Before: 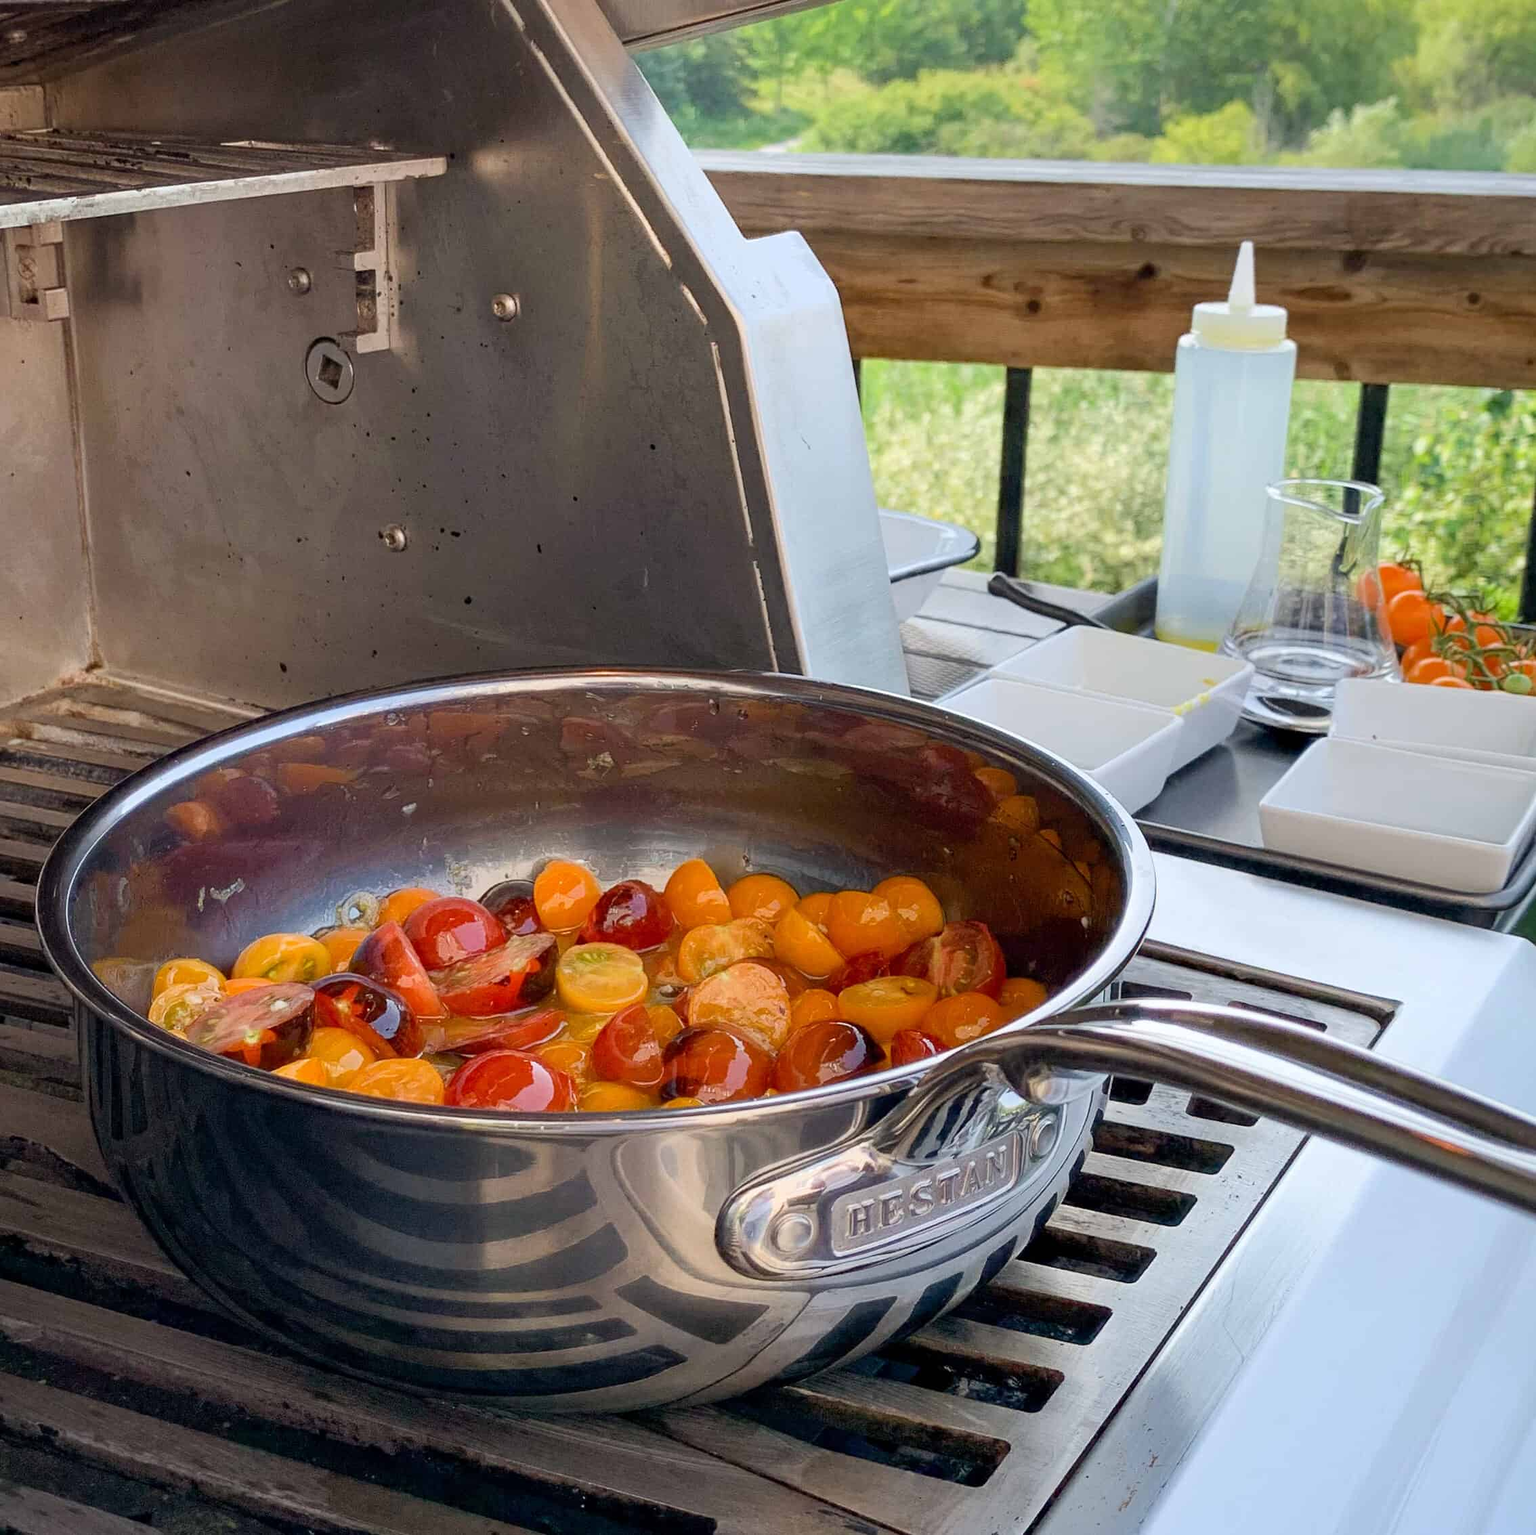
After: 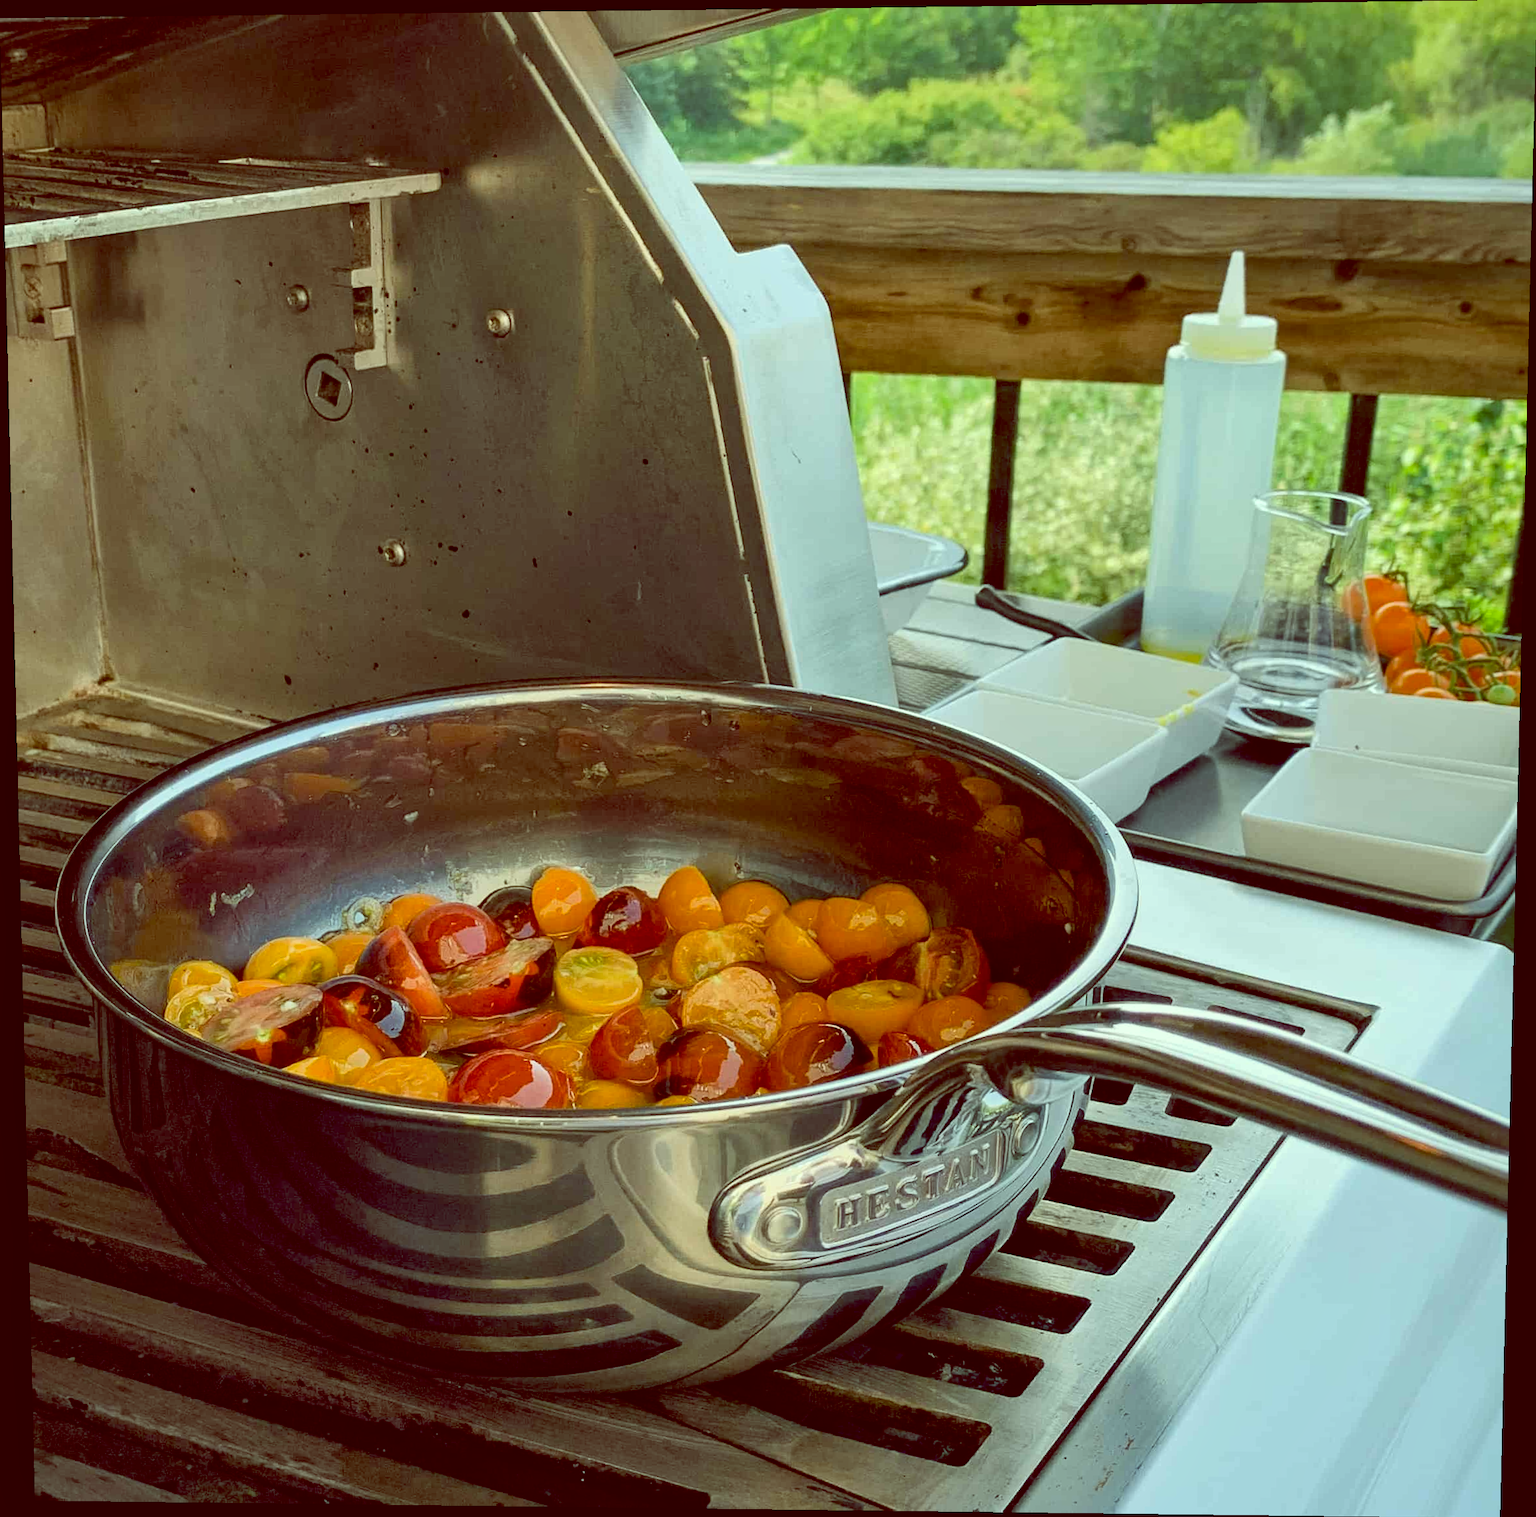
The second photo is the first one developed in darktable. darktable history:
local contrast: mode bilateral grid, contrast 25, coarseness 50, detail 123%, midtone range 0.2
rotate and perspective: lens shift (vertical) 0.048, lens shift (horizontal) -0.024, automatic cropping off
color balance: lift [1, 1.015, 0.987, 0.985], gamma [1, 0.959, 1.042, 0.958], gain [0.927, 0.938, 1.072, 0.928], contrast 1.5%
